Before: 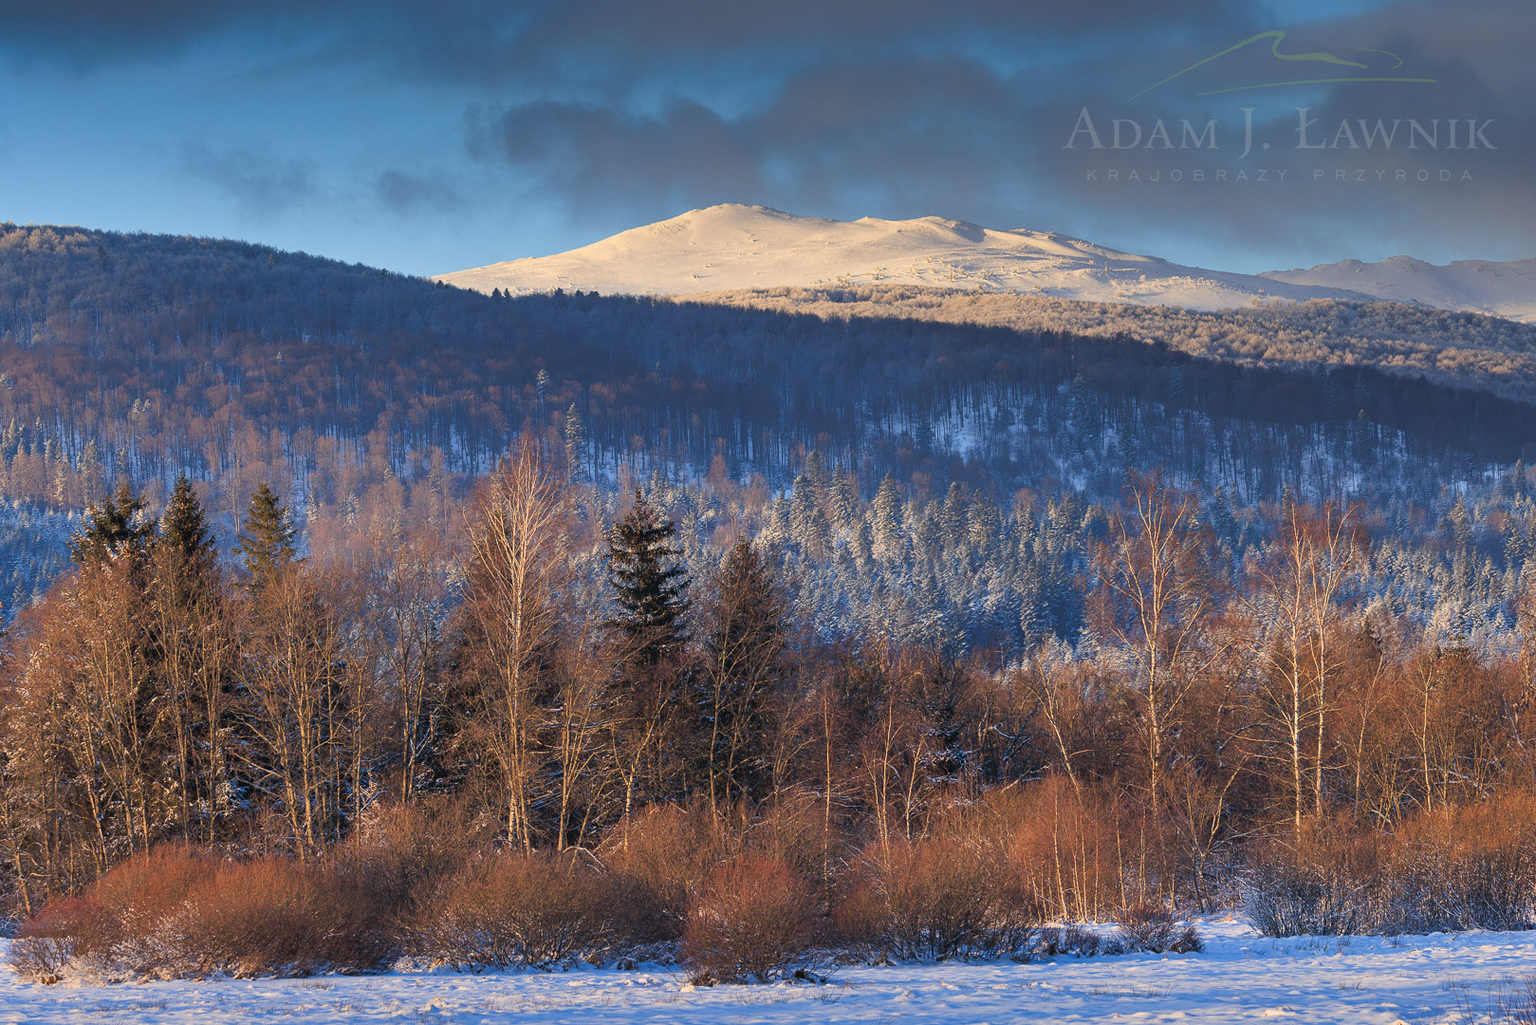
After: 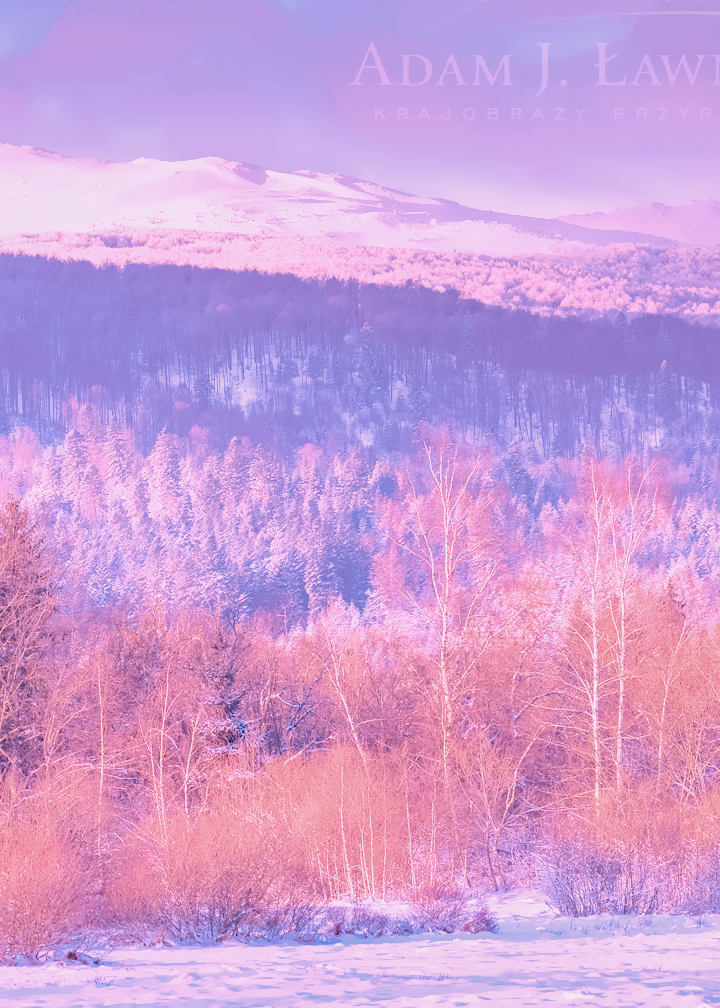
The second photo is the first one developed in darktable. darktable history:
filmic rgb "scene-referred default": black relative exposure -7.65 EV, white relative exposure 4.56 EV, hardness 3.61
crop: left 47.628%, top 6.643%, right 7.874%
raw chromatic aberrations: on, module defaults
color balance rgb: perceptual saturation grading › global saturation 25%, global vibrance 20%
highlight reconstruction: method reconstruct color, iterations 1, diameter of reconstruction 64 px
hot pixels: on, module defaults
lens correction: scale 1.01, crop 1, focal 85, aperture 2.8, distance 7.77, camera "Canon EOS RP", lens "Canon RF 85mm F2 MACRO IS STM"
tone equalizer "mask blending: all purposes": on, module defaults
exposure: black level correction 0.001, exposure 0.955 EV, compensate exposure bias true, compensate highlight preservation false
haze removal: compatibility mode true, adaptive false
tone curve: curves: ch0 [(0, 0) (0.915, 0.89) (1, 1)]
shadows and highlights: shadows 25, highlights -25
white balance: red 1.865, blue 1.754
denoise (profiled): preserve shadows 1.11, scattering 0.121, a [-1, 0, 0], b [0, 0, 0], y [[0.5 ×7] ×4, [0.507, 0.516, 0.526, 0.531, 0.526, 0.516, 0.507], [0.5 ×7]], compensate highlight preservation false
local contrast: detail 130%
